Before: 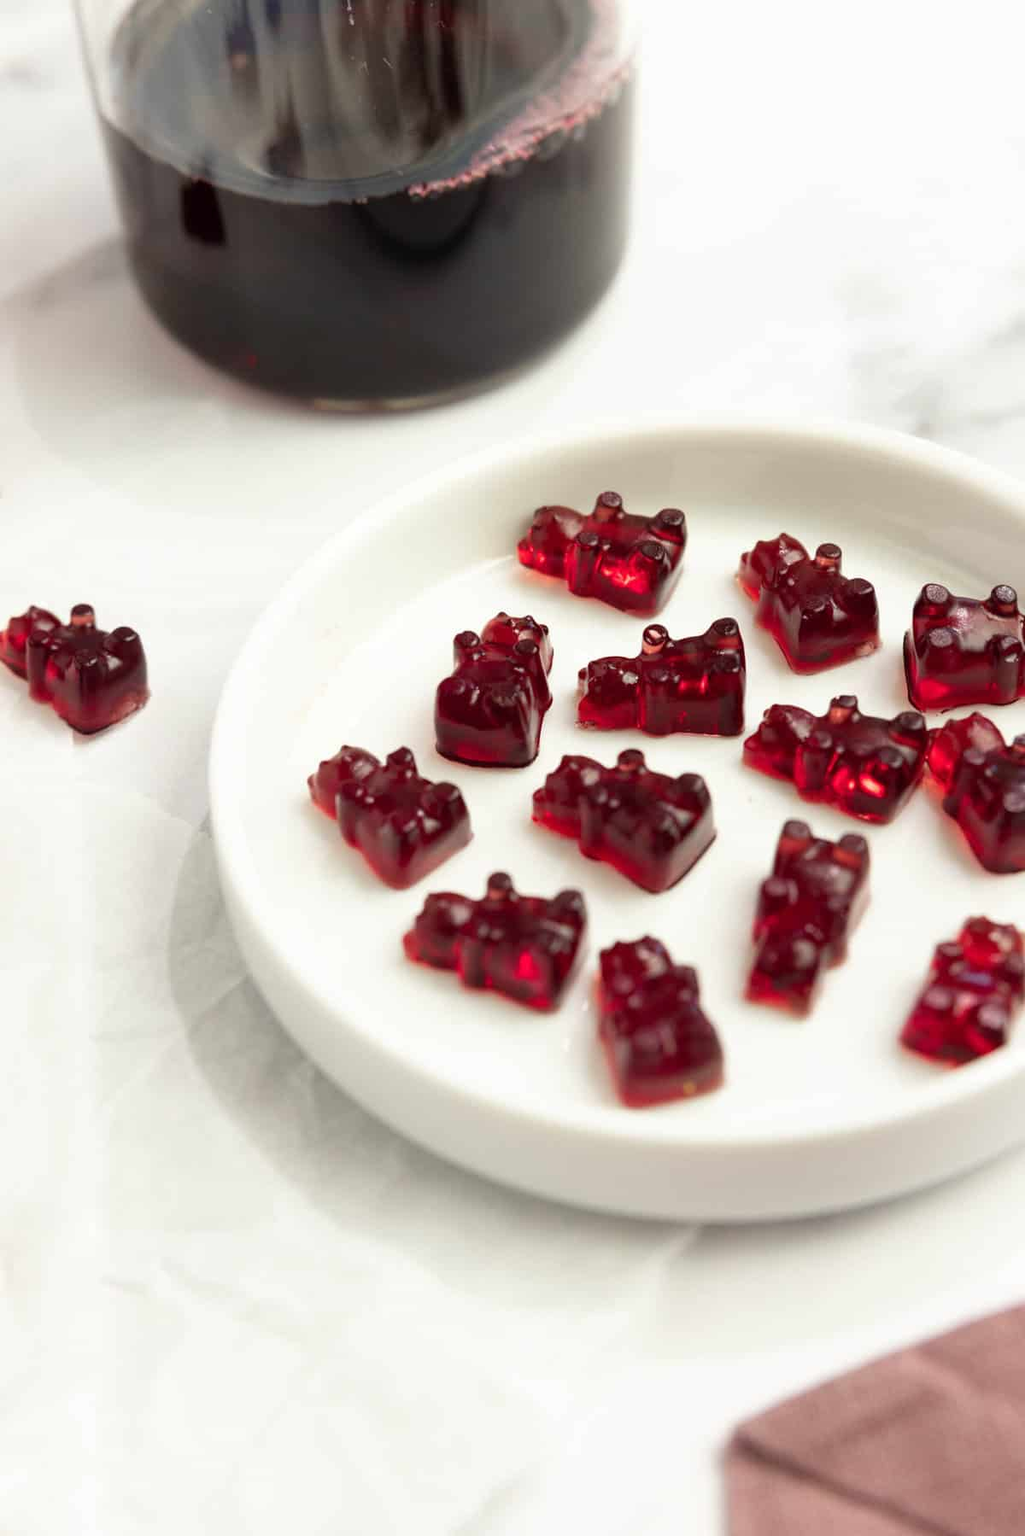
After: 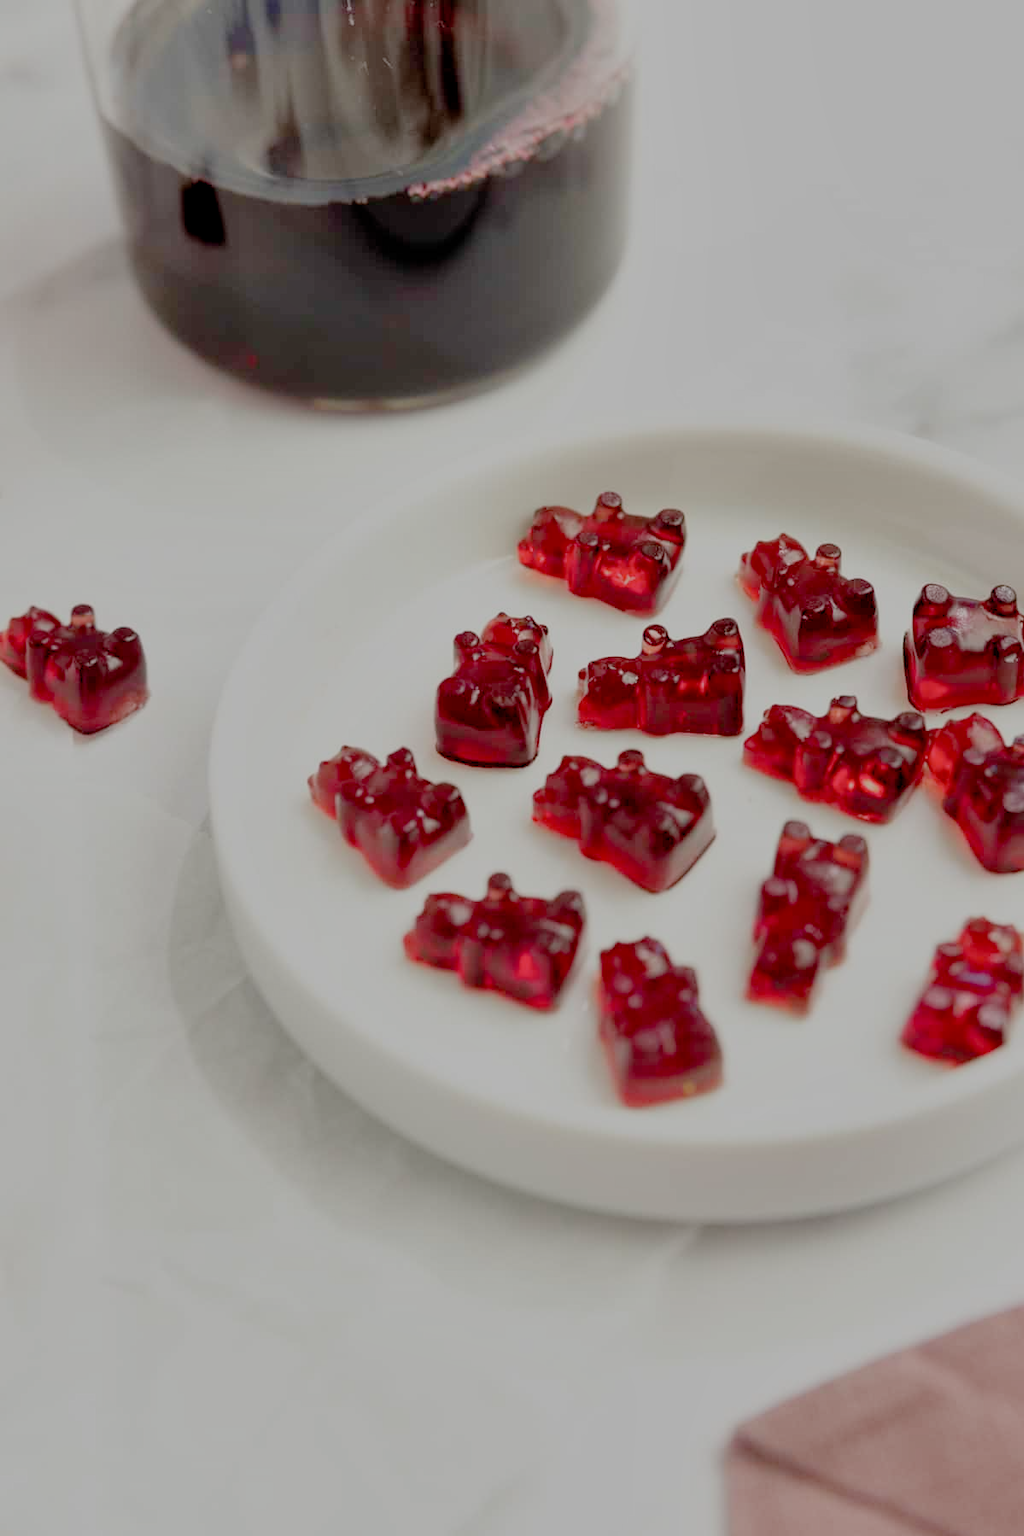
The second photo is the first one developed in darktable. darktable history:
filmic rgb: black relative exposure -7 EV, white relative exposure 6 EV, threshold 3 EV, target black luminance 0%, hardness 2.73, latitude 61.22%, contrast 0.691, highlights saturation mix 10%, shadows ↔ highlights balance -0.073%, preserve chrominance no, color science v4 (2020), iterations of high-quality reconstruction 10, contrast in shadows soft, contrast in highlights soft, enable highlight reconstruction true
shadows and highlights: shadows 32, highlights -32, soften with gaussian
